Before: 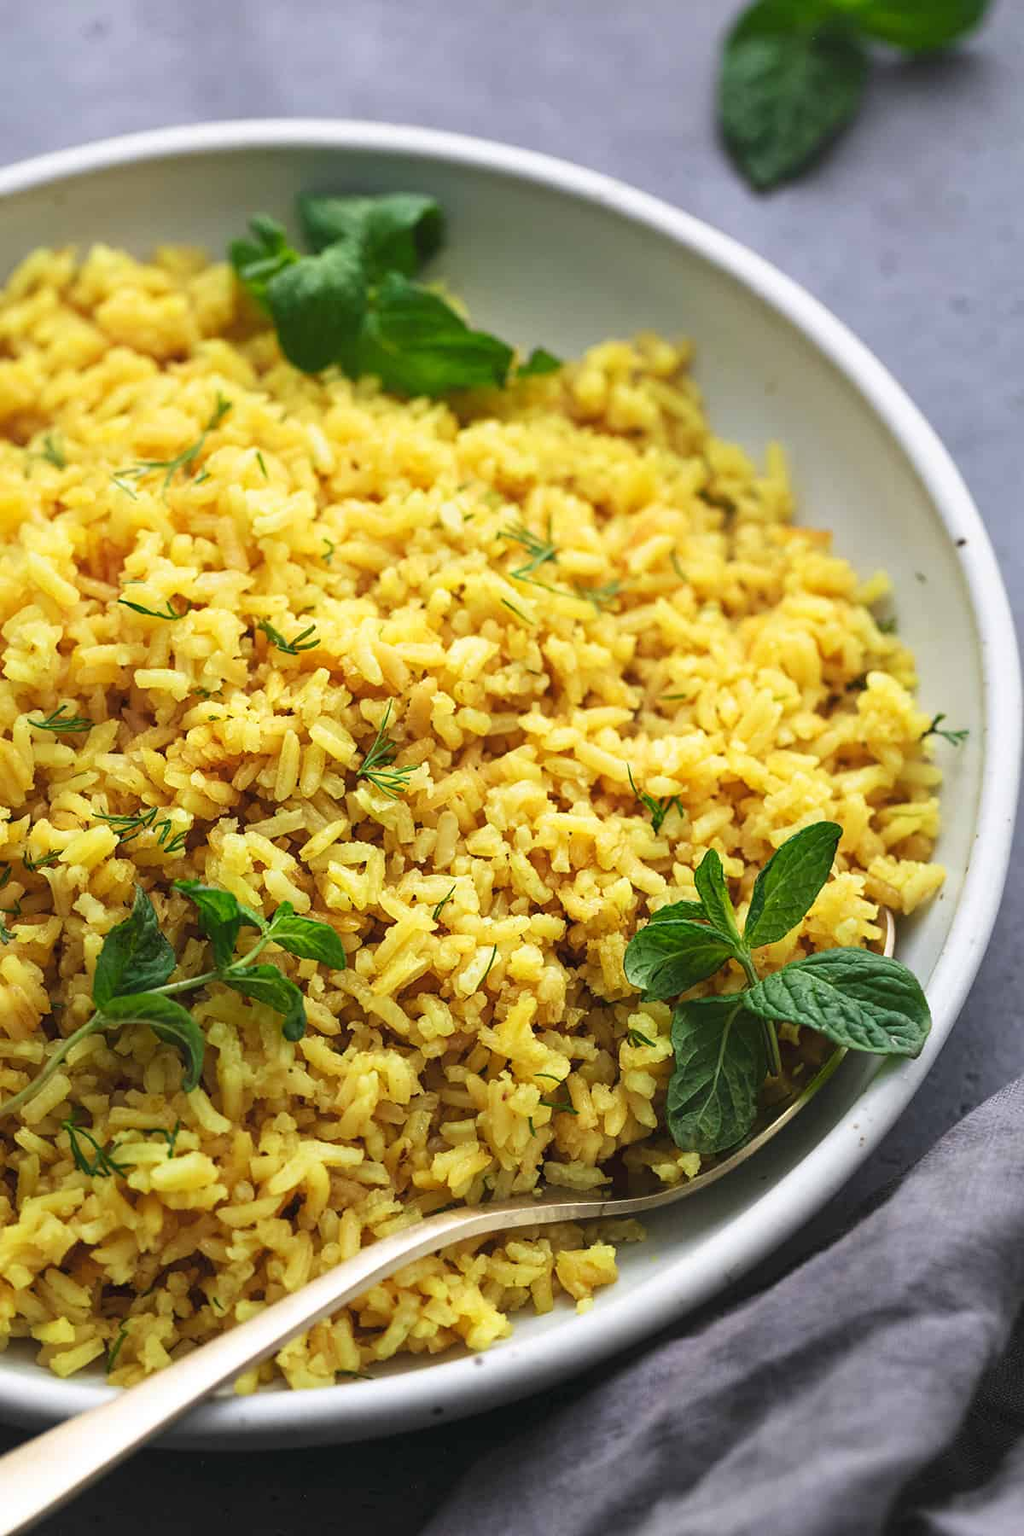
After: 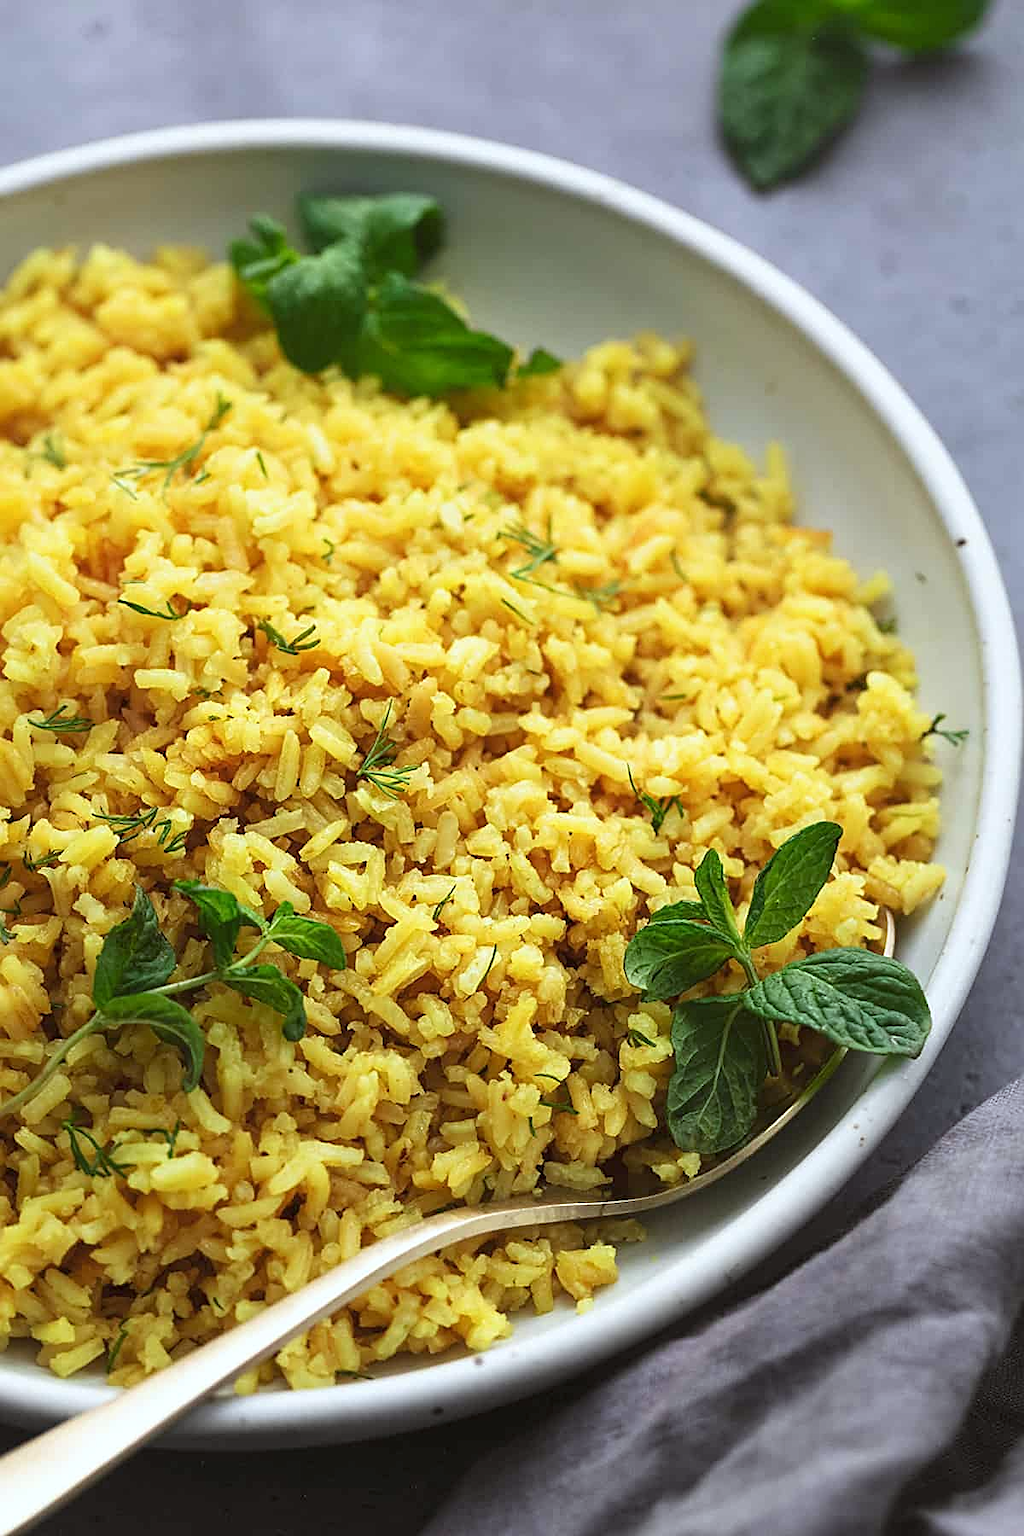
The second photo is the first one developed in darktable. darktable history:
color correction: highlights a* -2.97, highlights b* -2.84, shadows a* 1.97, shadows b* 2.69
sharpen: on, module defaults
